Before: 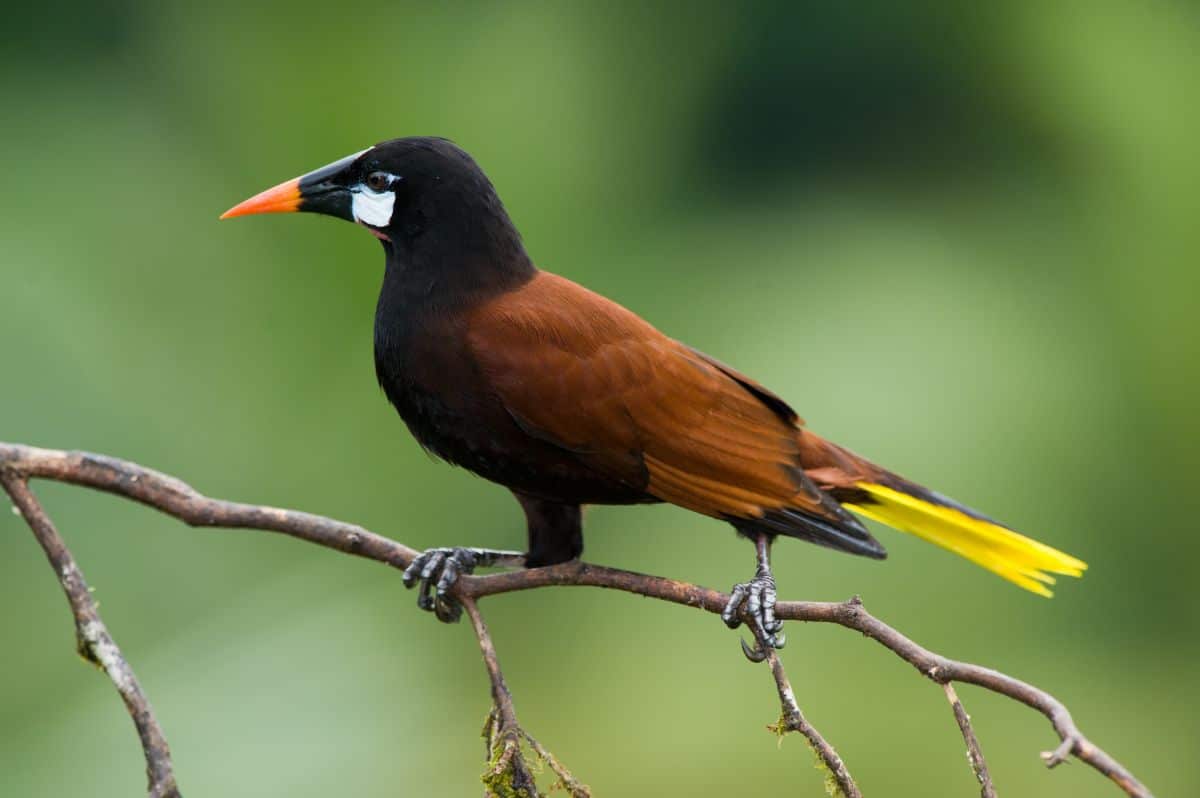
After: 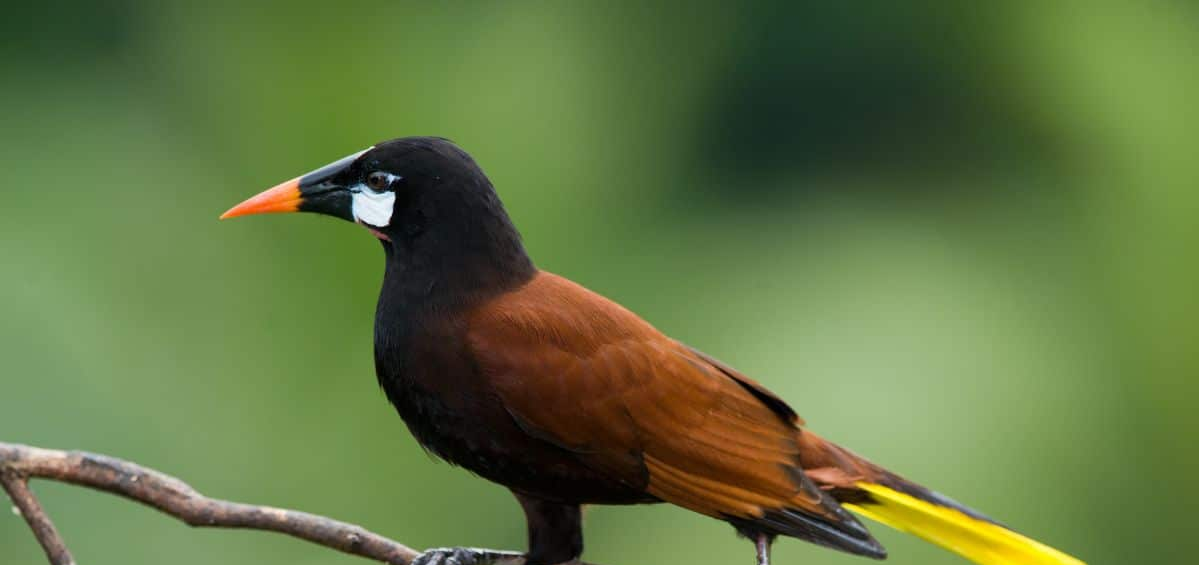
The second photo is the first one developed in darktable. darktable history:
crop: right 0.001%, bottom 29.129%
